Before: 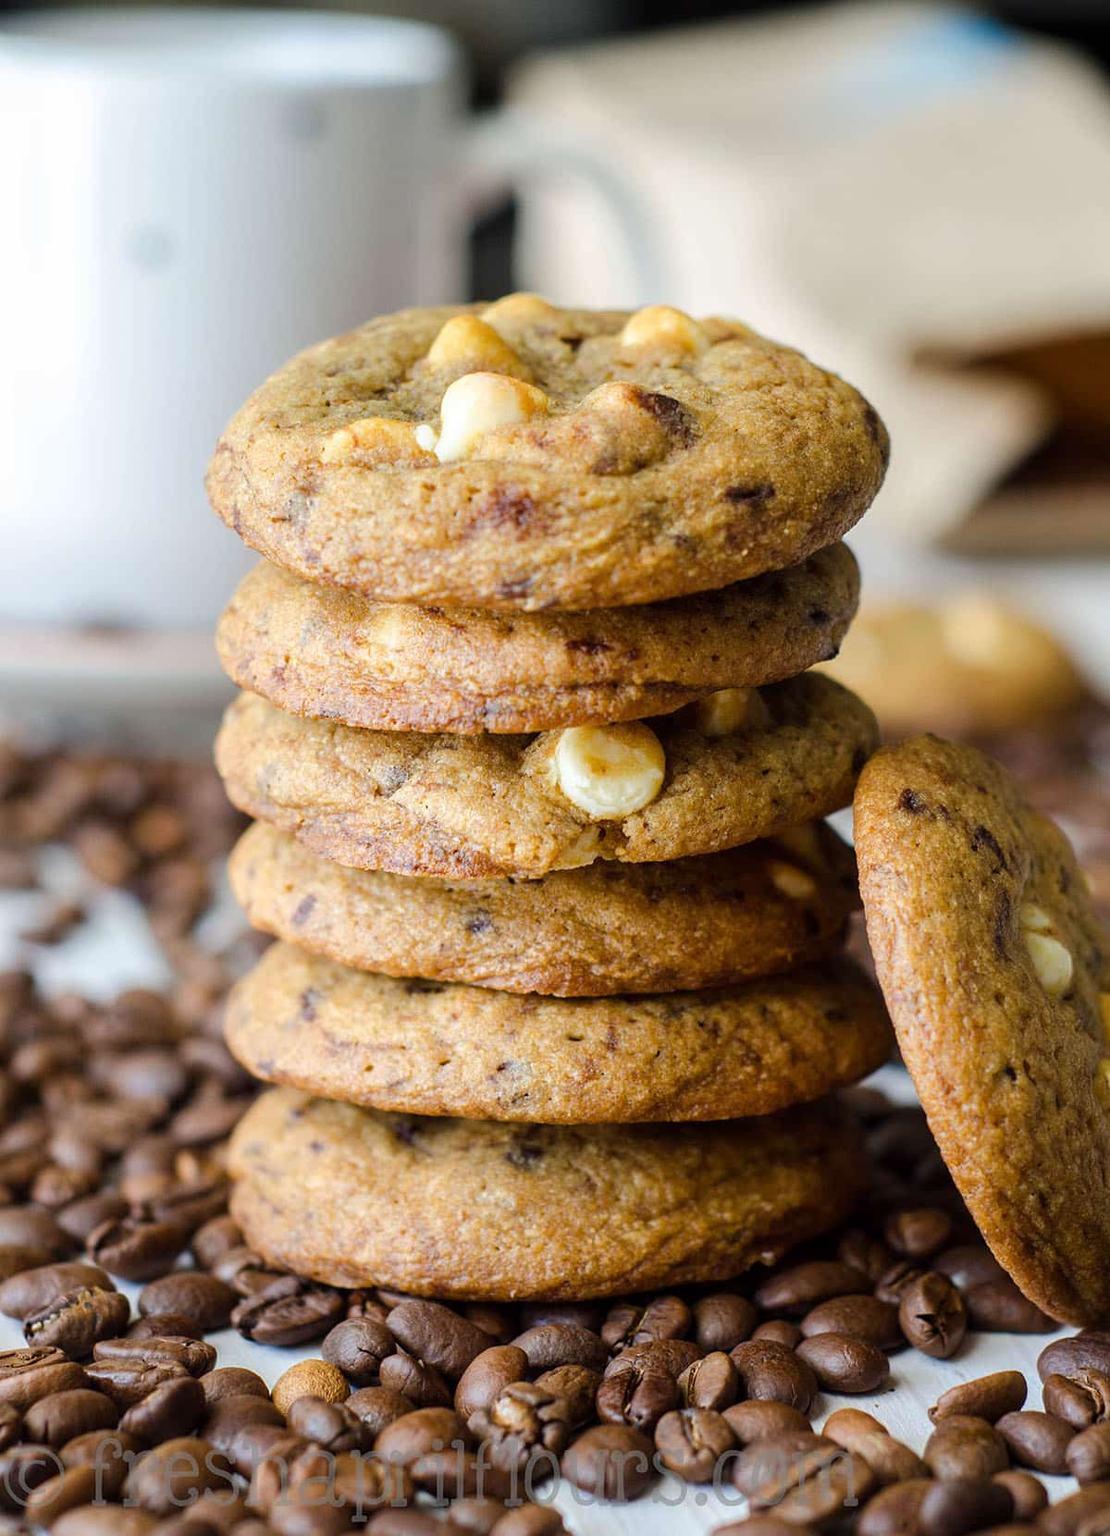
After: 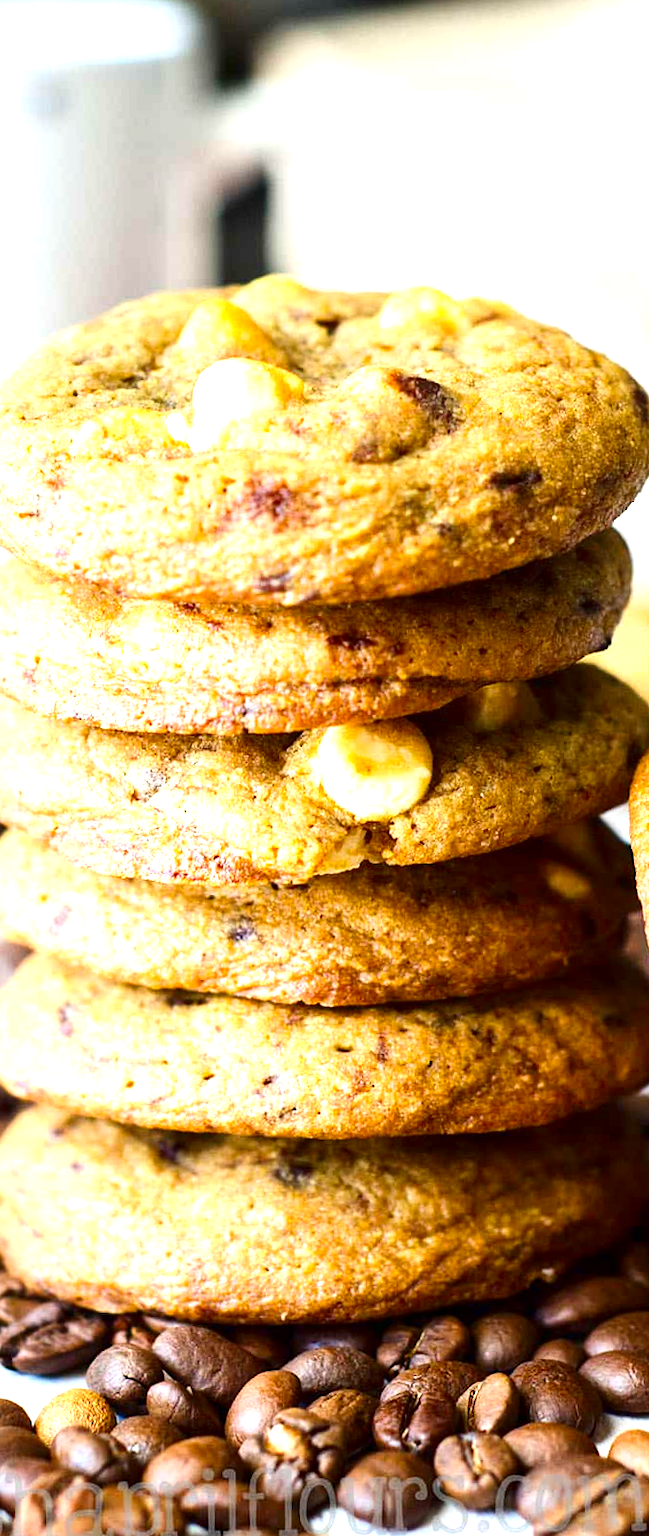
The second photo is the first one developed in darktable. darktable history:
contrast brightness saturation: contrast 0.12, brightness -0.12, saturation 0.2
crop and rotate: left 22.516%, right 21.234%
rotate and perspective: rotation -1°, crop left 0.011, crop right 0.989, crop top 0.025, crop bottom 0.975
exposure: black level correction 0, exposure 1.173 EV, compensate exposure bias true, compensate highlight preservation false
